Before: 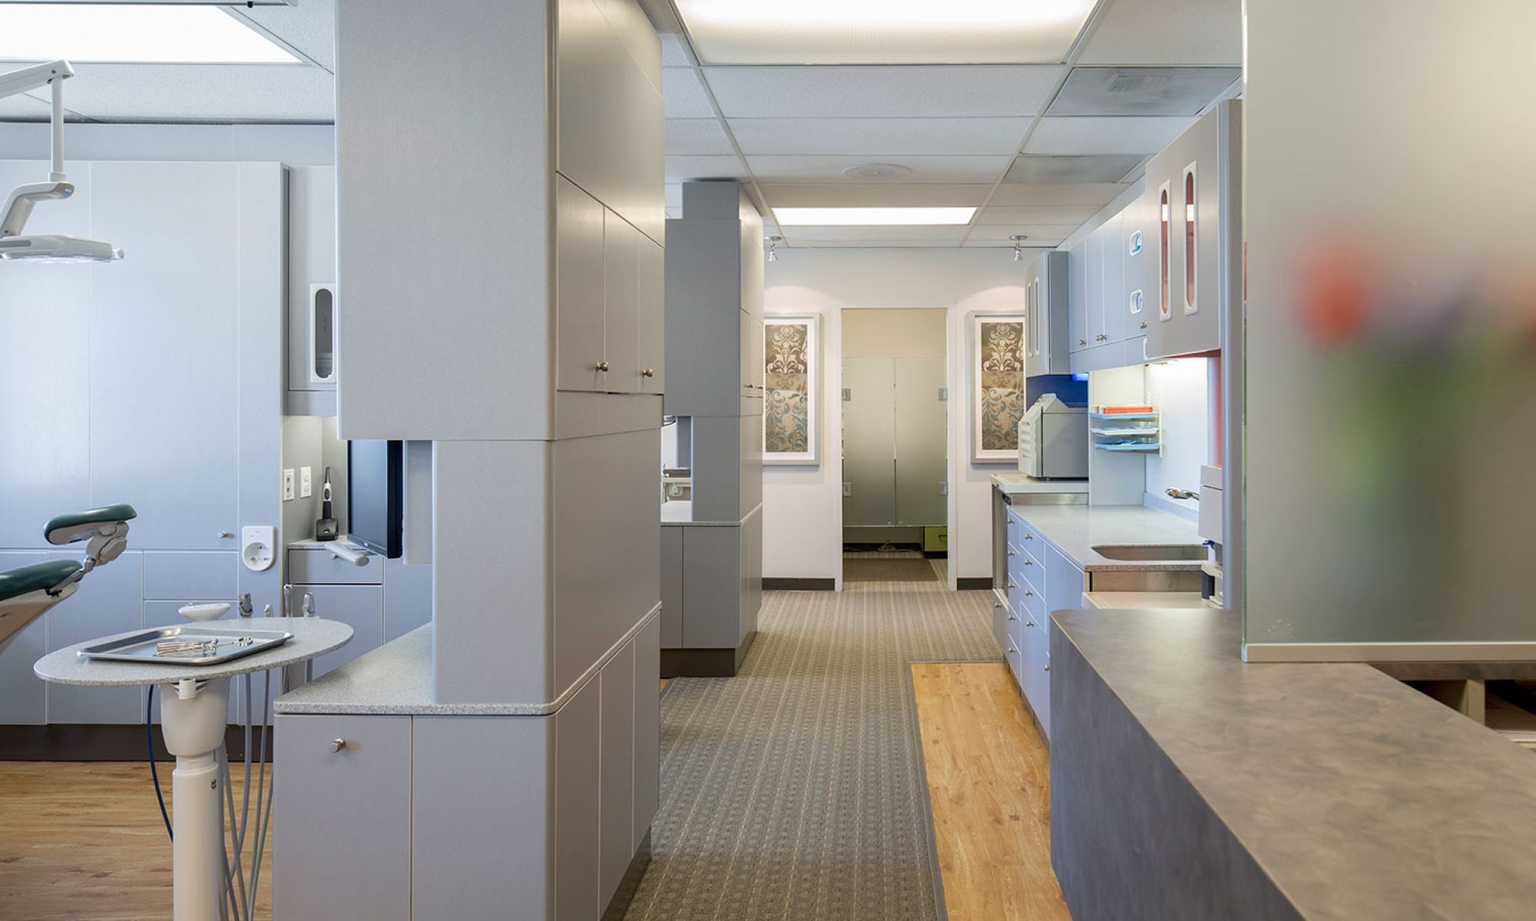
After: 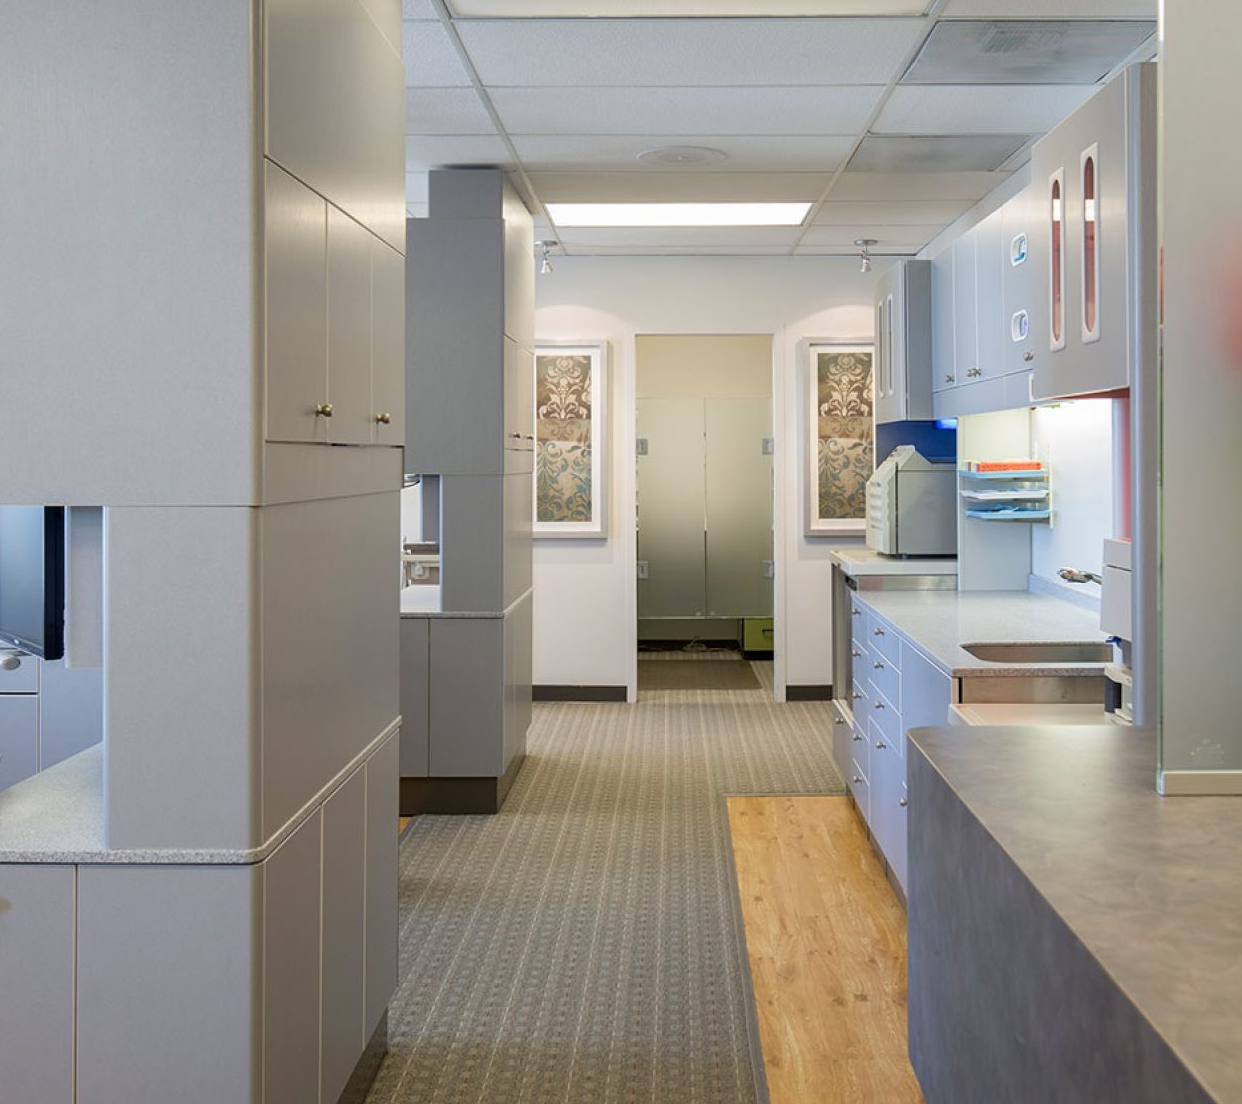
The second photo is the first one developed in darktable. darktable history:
crop and rotate: left 23.033%, top 5.626%, right 14.819%, bottom 2.265%
